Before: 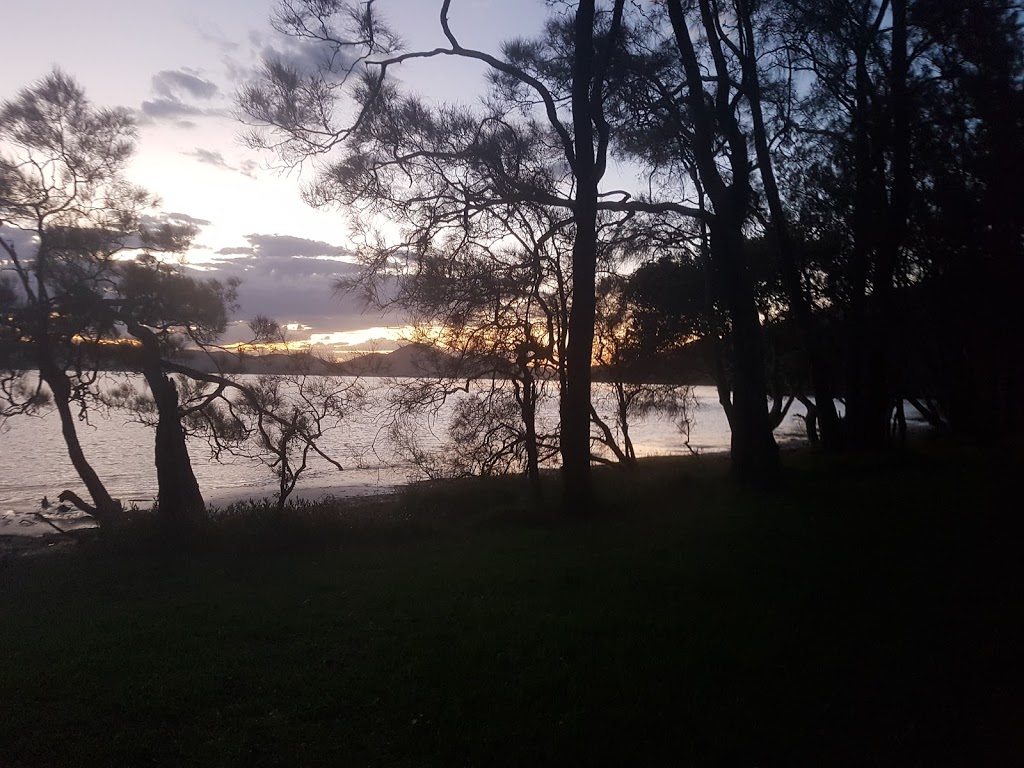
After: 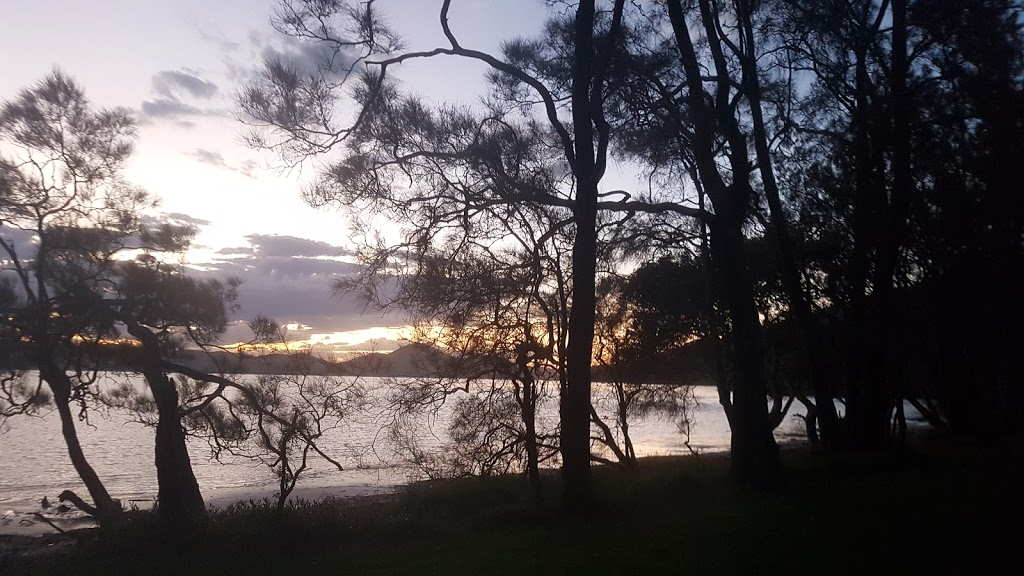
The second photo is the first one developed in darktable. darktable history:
crop: bottom 24.967%
shadows and highlights: shadows 0, highlights 40
